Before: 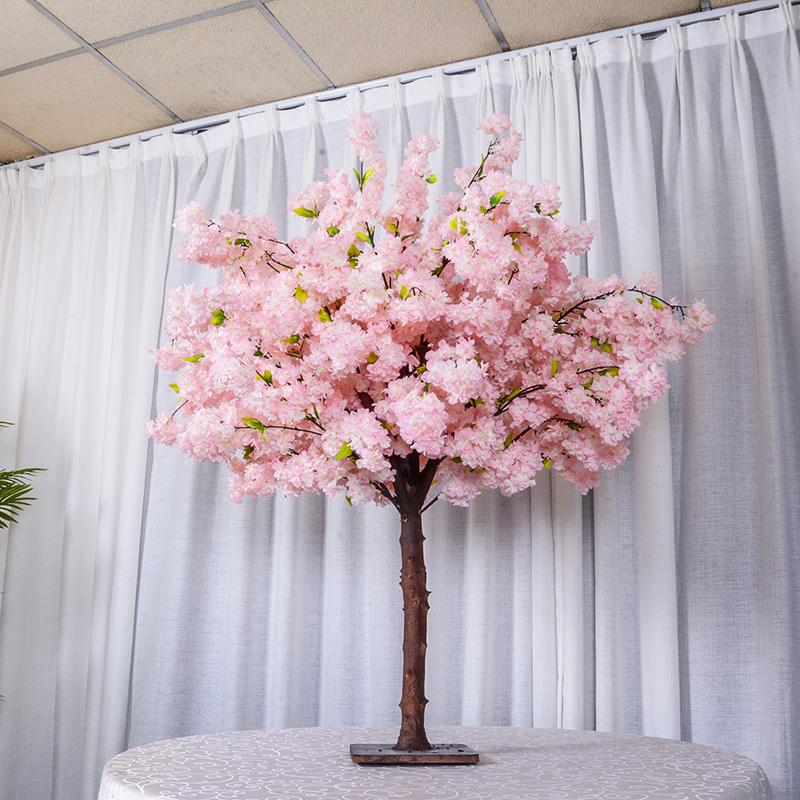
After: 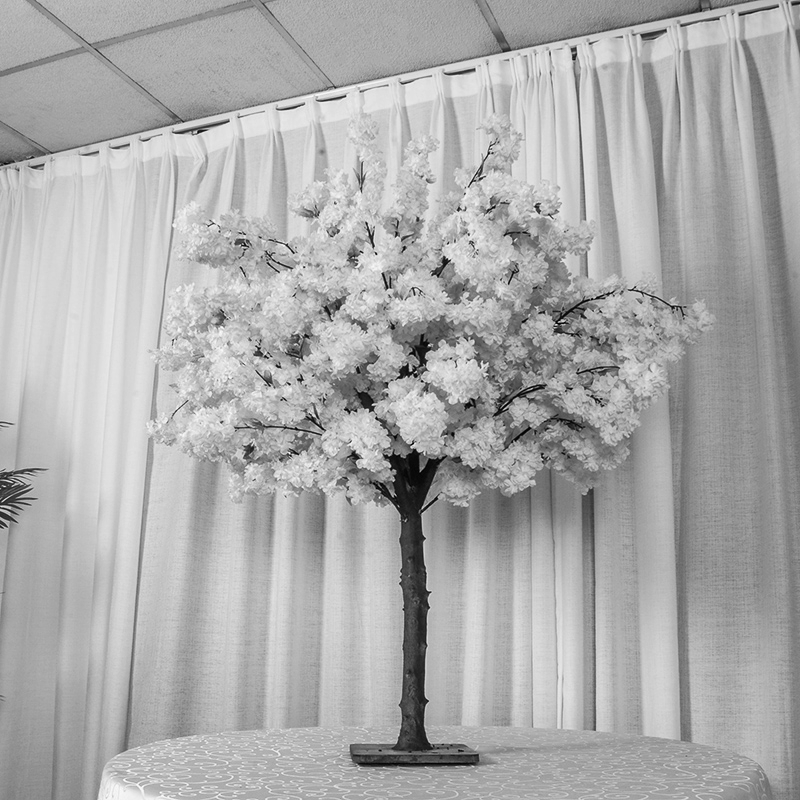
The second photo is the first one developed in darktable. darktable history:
shadows and highlights: shadows 49, highlights -41, soften with gaussian
monochrome: on, module defaults
